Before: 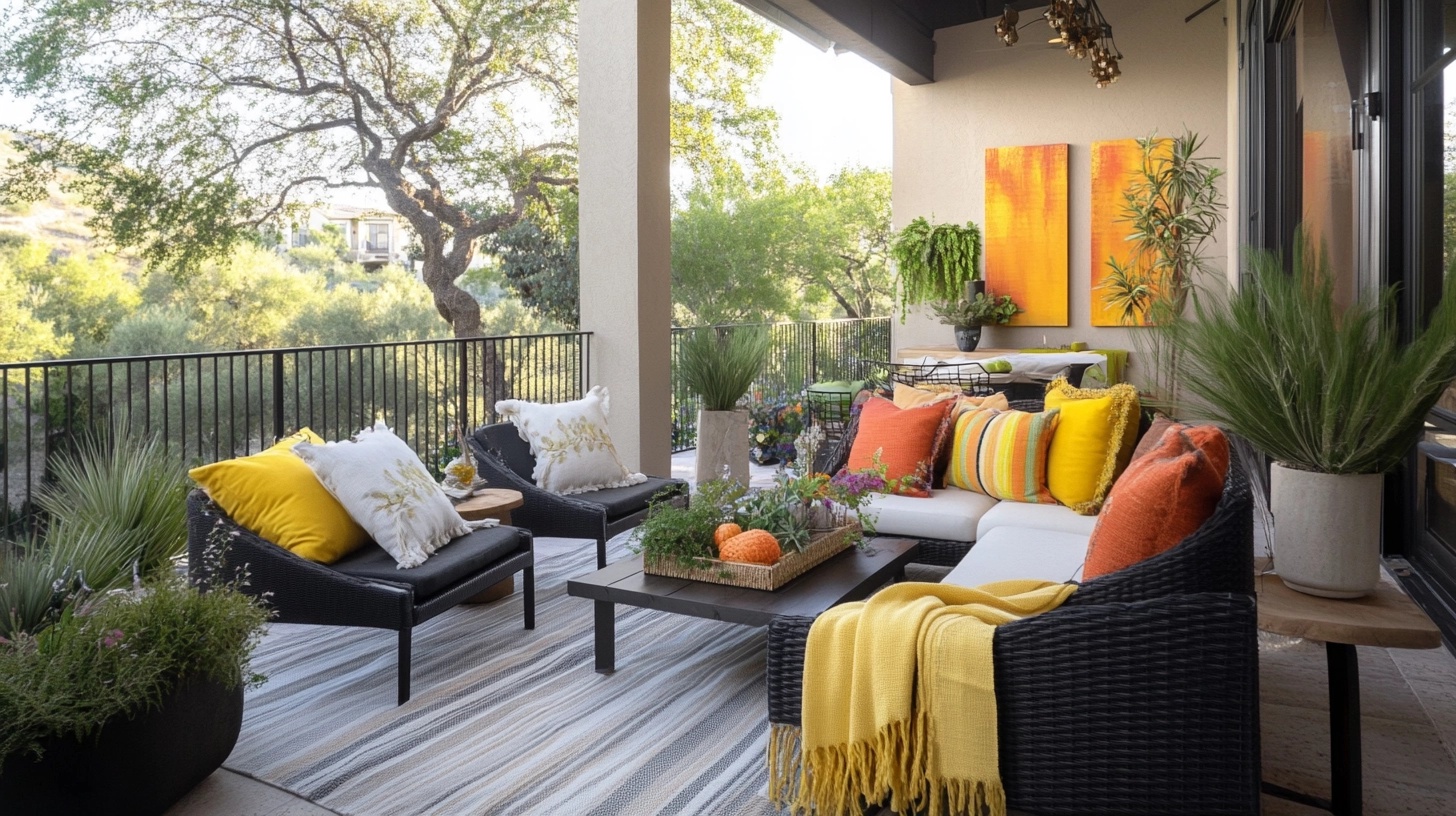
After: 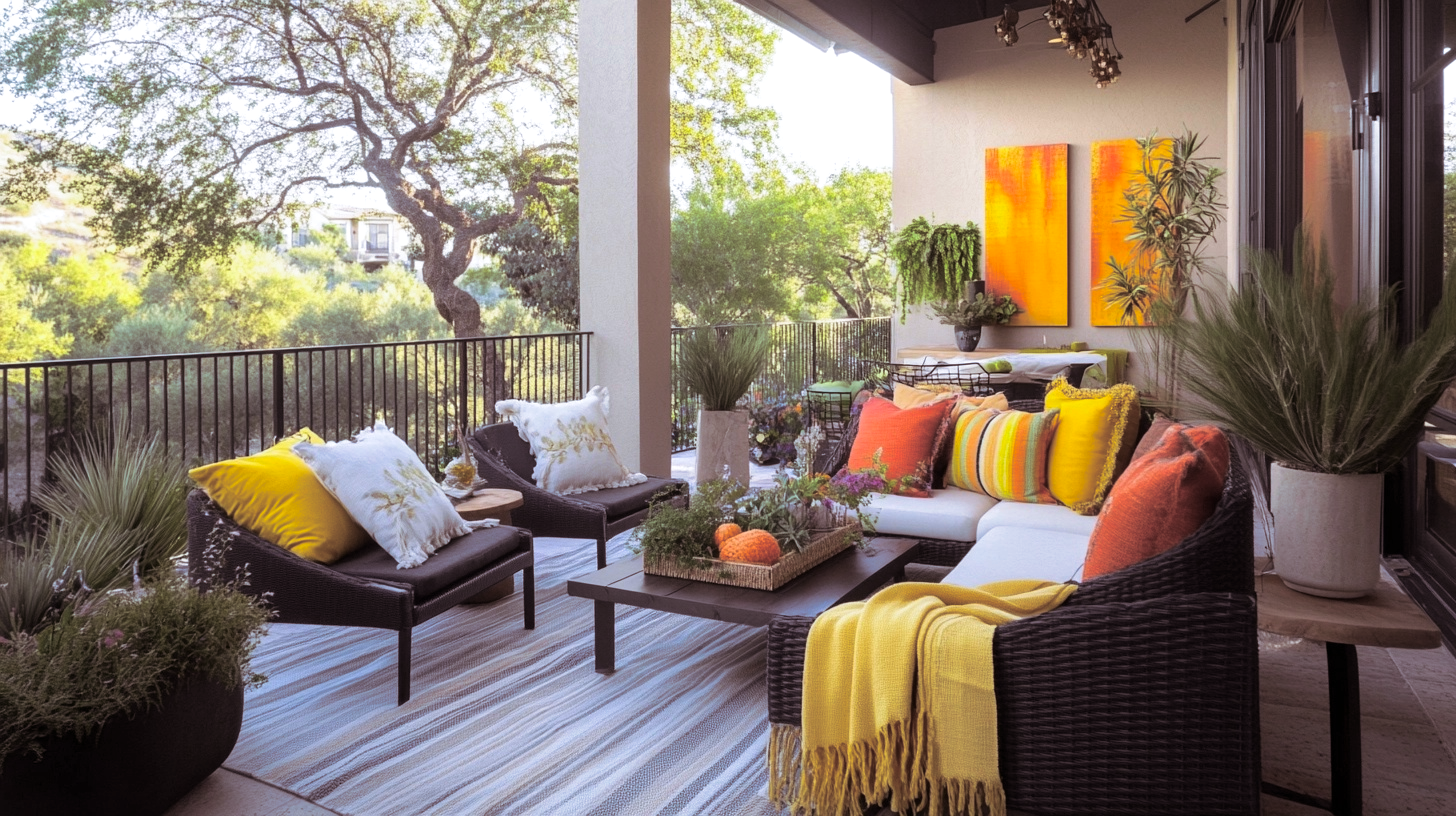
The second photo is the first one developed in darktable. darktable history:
white balance: red 0.984, blue 1.059
color correction: saturation 1.34
exposure: compensate highlight preservation false
split-toning: shadows › saturation 0.24, highlights › hue 54°, highlights › saturation 0.24
